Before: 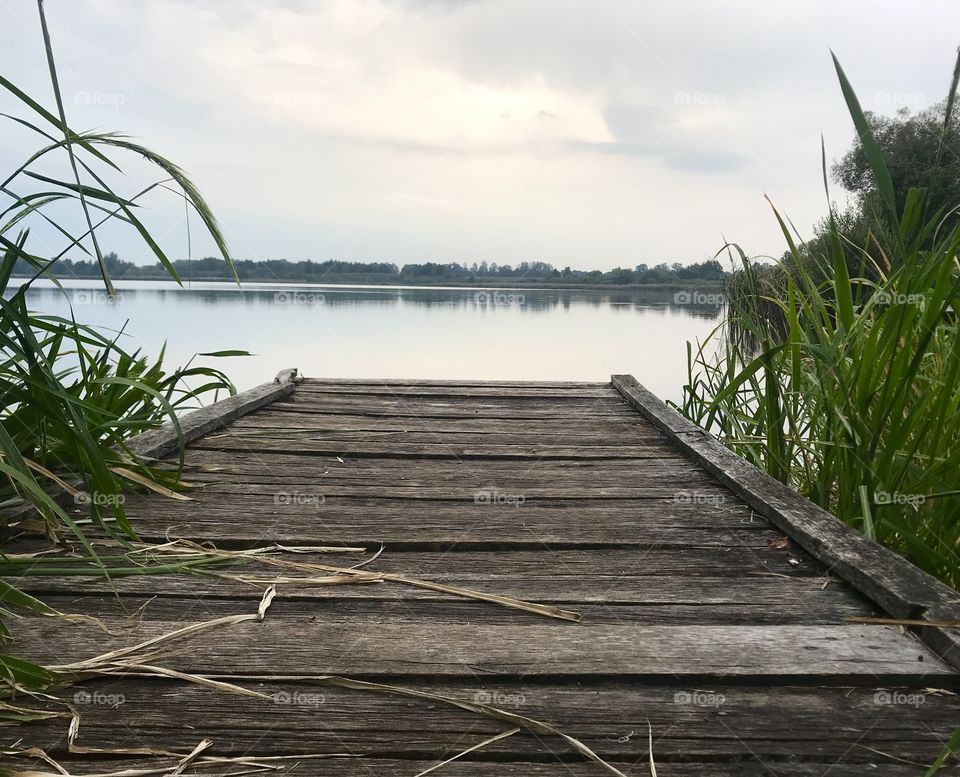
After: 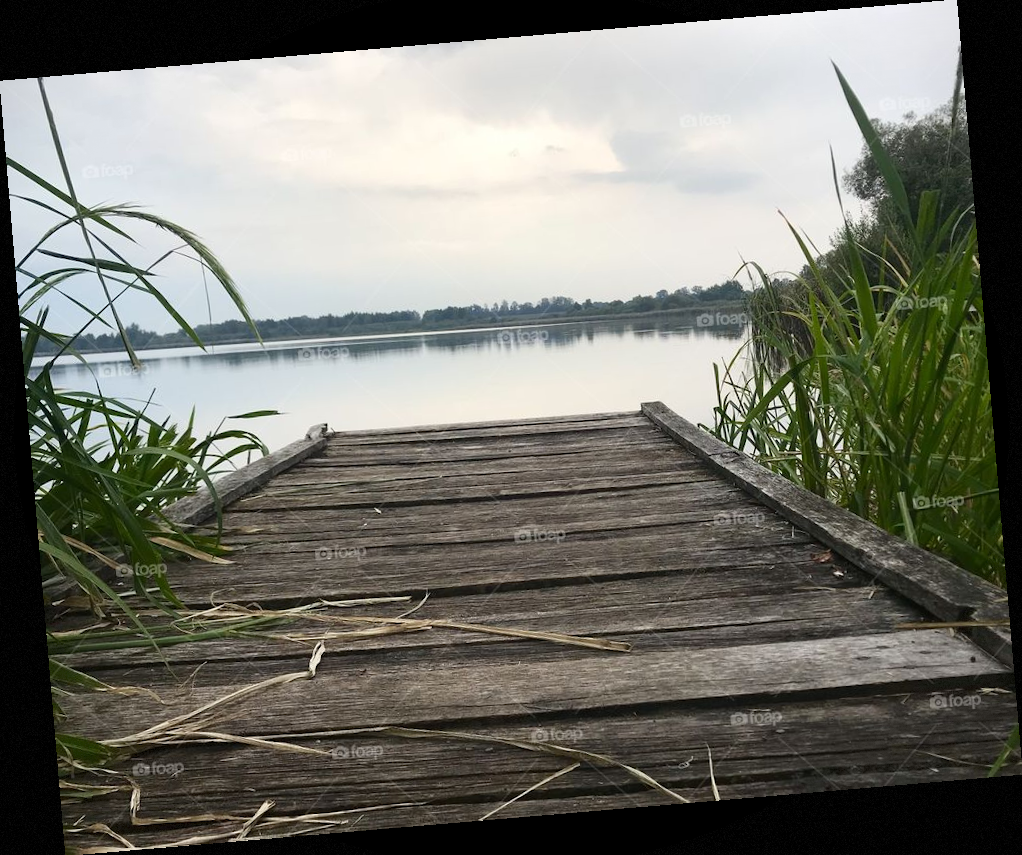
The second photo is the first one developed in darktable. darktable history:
vignetting: fall-off start 97.28%, fall-off radius 79%, brightness -0.462, saturation -0.3, width/height ratio 1.114, dithering 8-bit output, unbound false
rotate and perspective: rotation -4.86°, automatic cropping off
